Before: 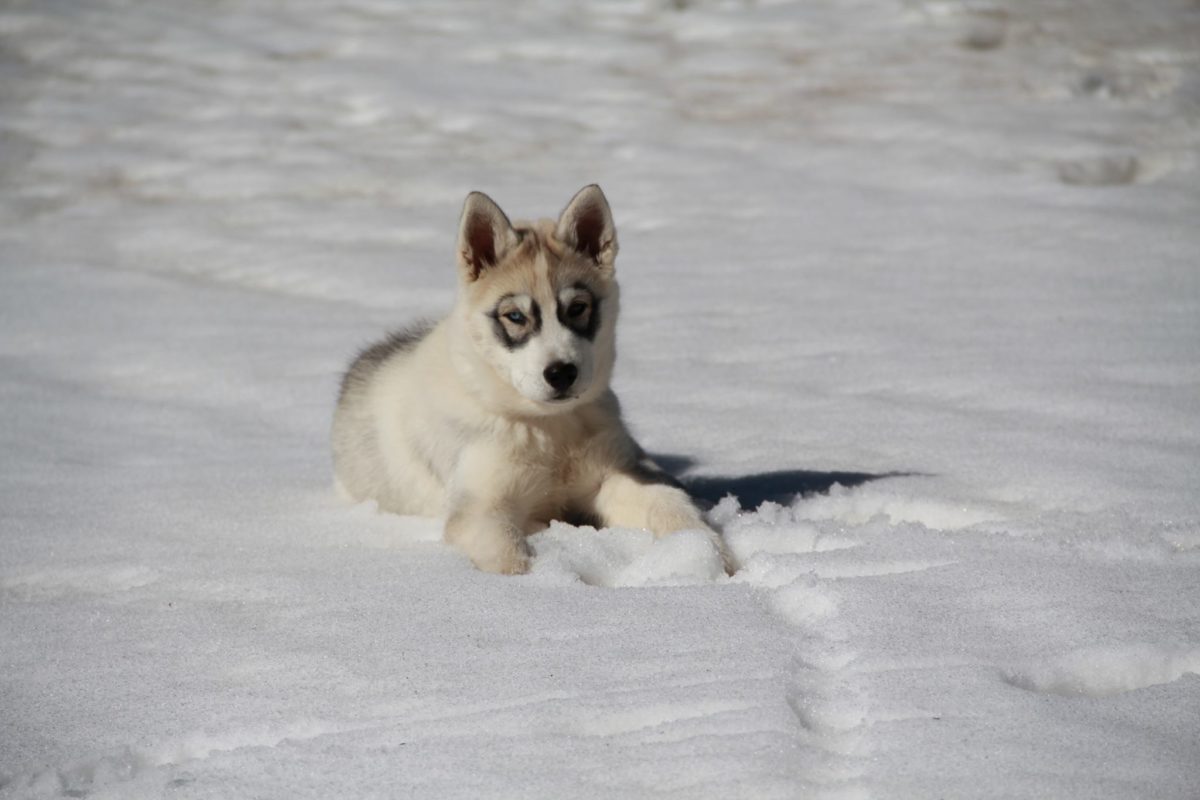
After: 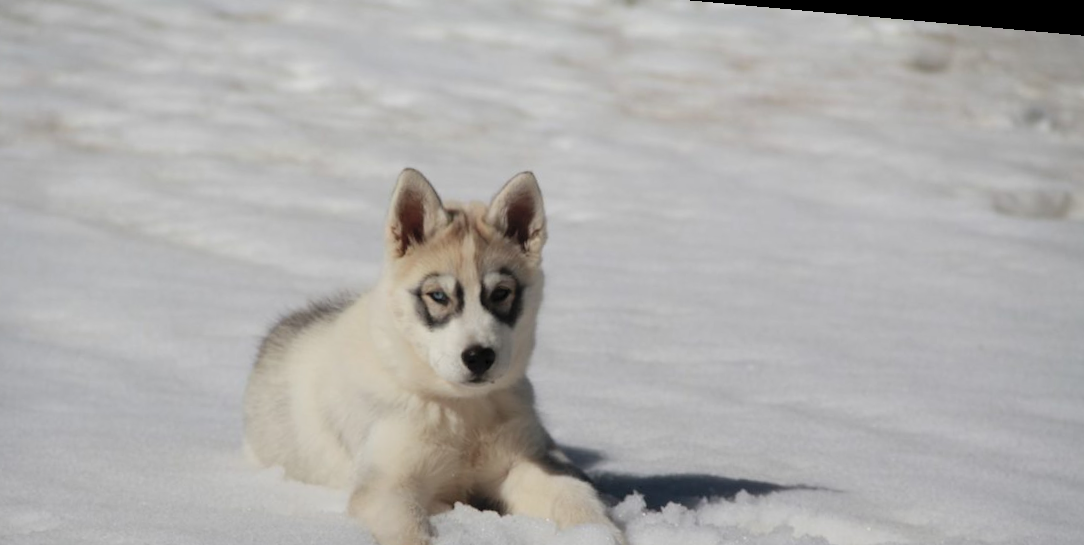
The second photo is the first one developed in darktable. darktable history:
crop and rotate: left 9.345%, top 7.22%, right 4.982%, bottom 32.331%
rotate and perspective: rotation 5.12°, automatic cropping off
contrast brightness saturation: brightness 0.15
graduated density: rotation -180°, offset 27.42
